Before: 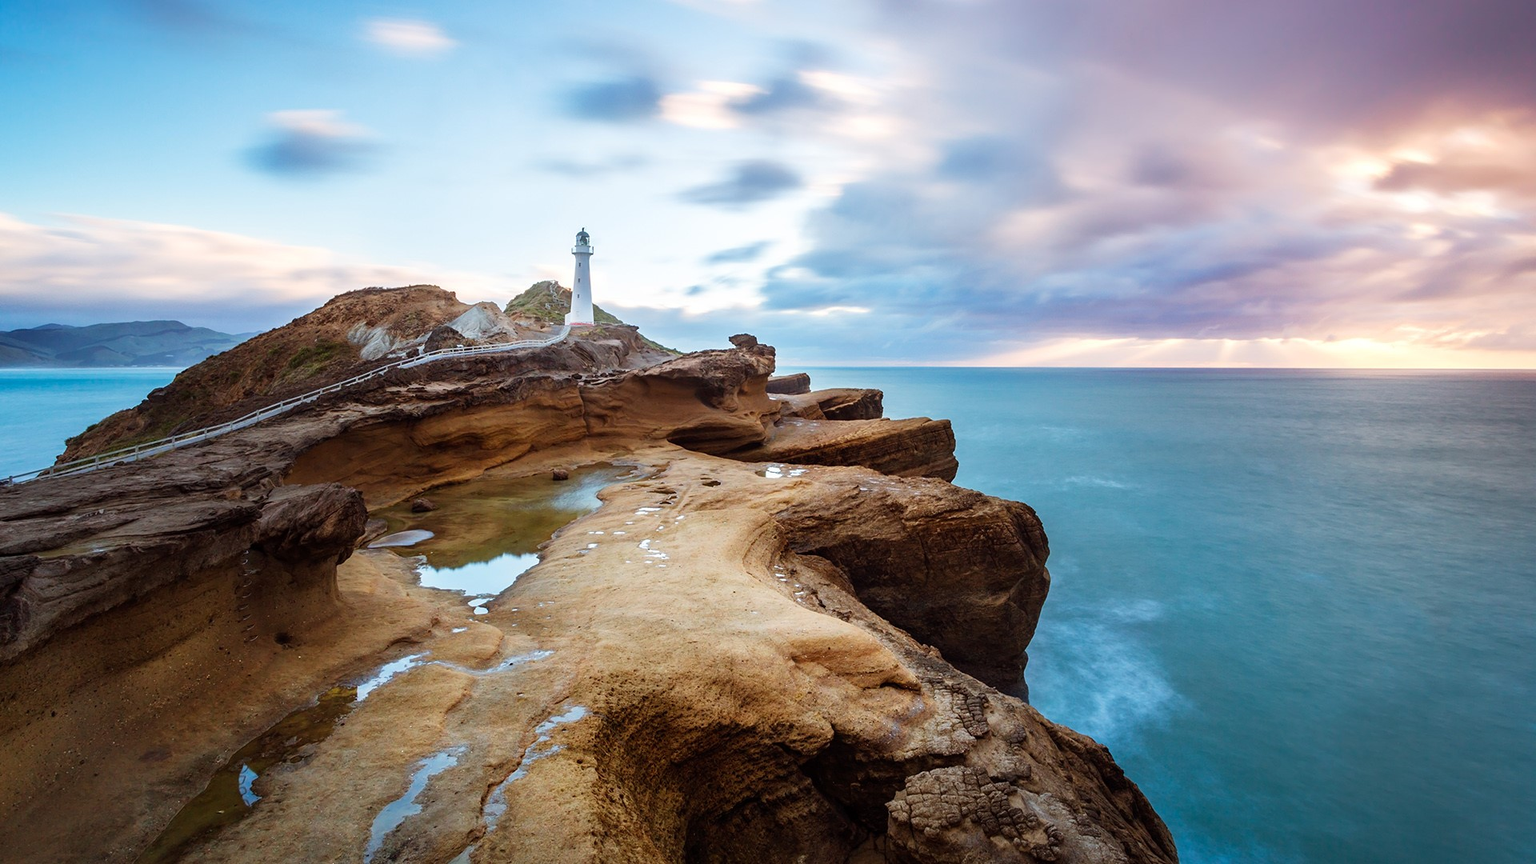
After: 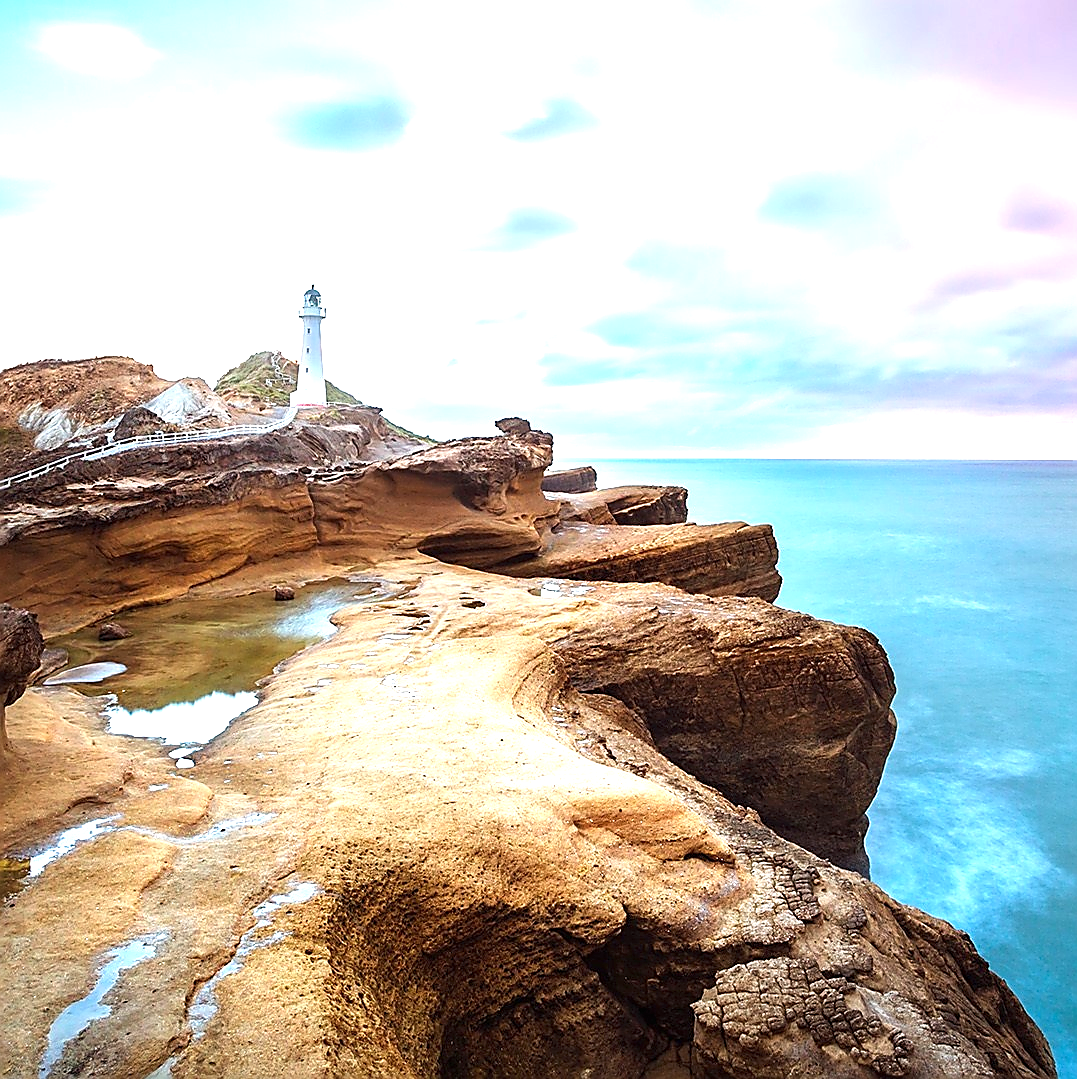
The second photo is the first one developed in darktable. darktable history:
sharpen: radius 1.414, amount 1.251, threshold 0.778
crop: left 21.713%, right 22.151%, bottom 0.006%
exposure: black level correction 0, exposure 1.2 EV, compensate exposure bias true, compensate highlight preservation false
